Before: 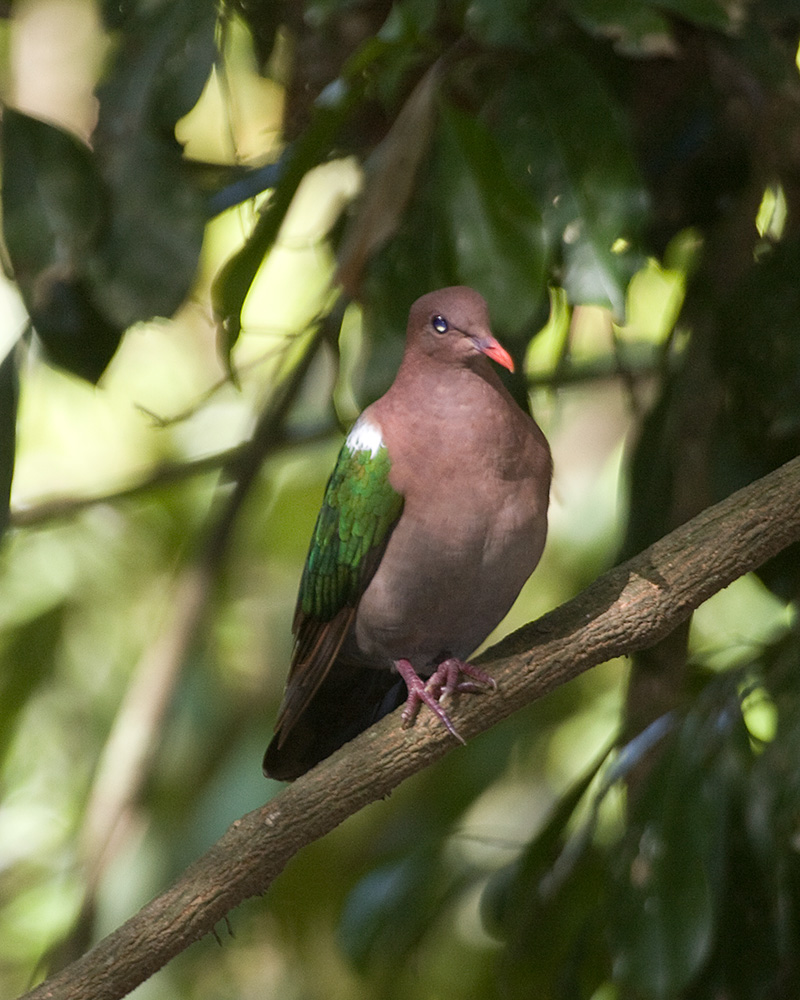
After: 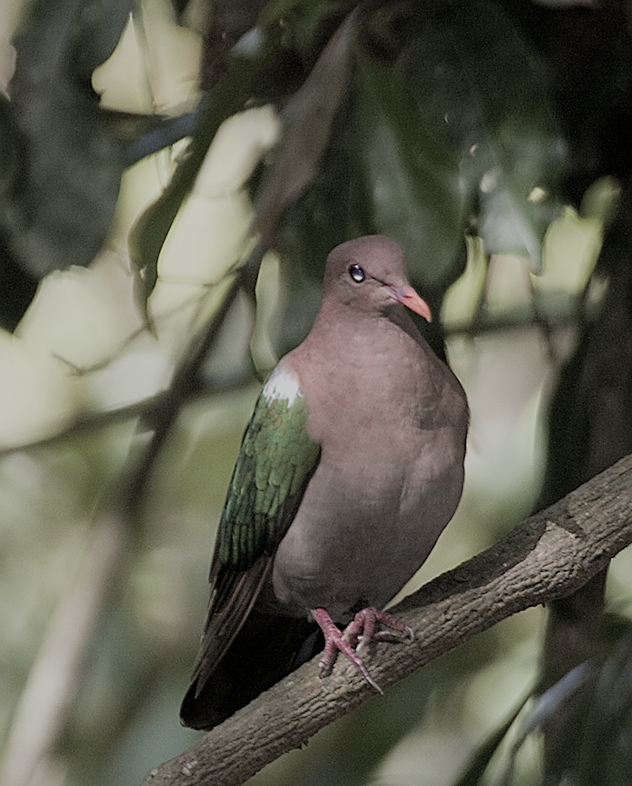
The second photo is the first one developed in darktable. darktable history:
sharpen: on, module defaults
crop and rotate: left 10.438%, top 5.118%, right 10.489%, bottom 16.191%
color zones: curves: ch0 [(0, 0.6) (0.129, 0.508) (0.193, 0.483) (0.429, 0.5) (0.571, 0.5) (0.714, 0.5) (0.857, 0.5) (1, 0.6)]; ch1 [(0, 0.481) (0.112, 0.245) (0.213, 0.223) (0.429, 0.233) (0.571, 0.231) (0.683, 0.242) (0.857, 0.296) (1, 0.481)]
filmic rgb: black relative exposure -6.62 EV, white relative exposure 4.71 EV, hardness 3.1, contrast 0.805
